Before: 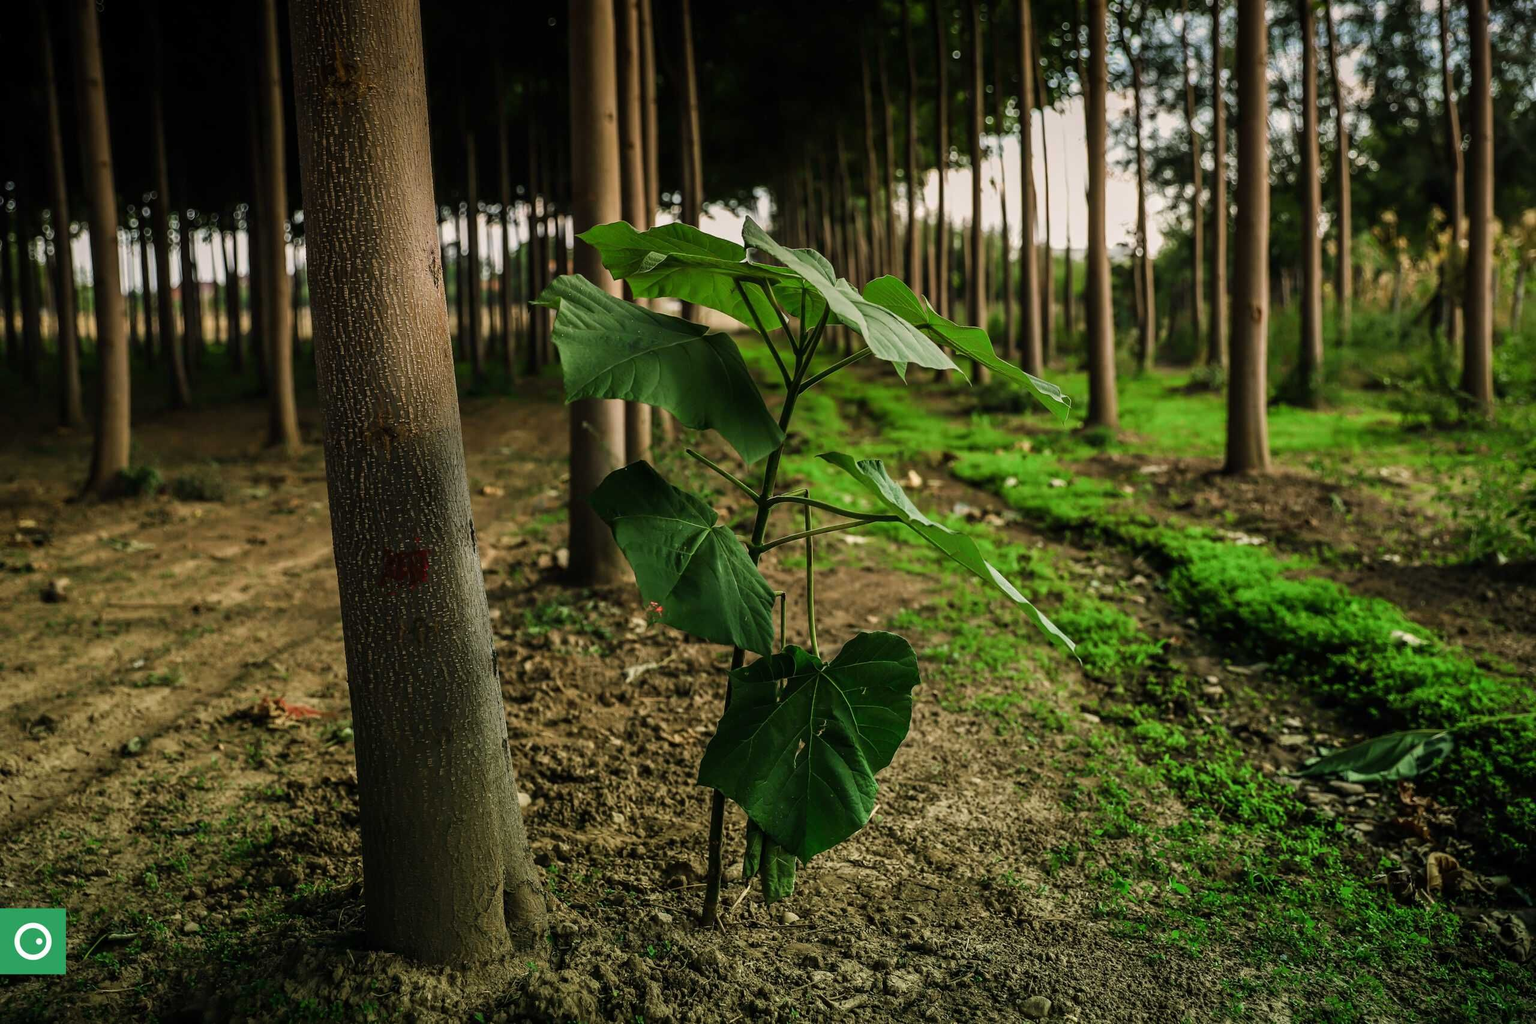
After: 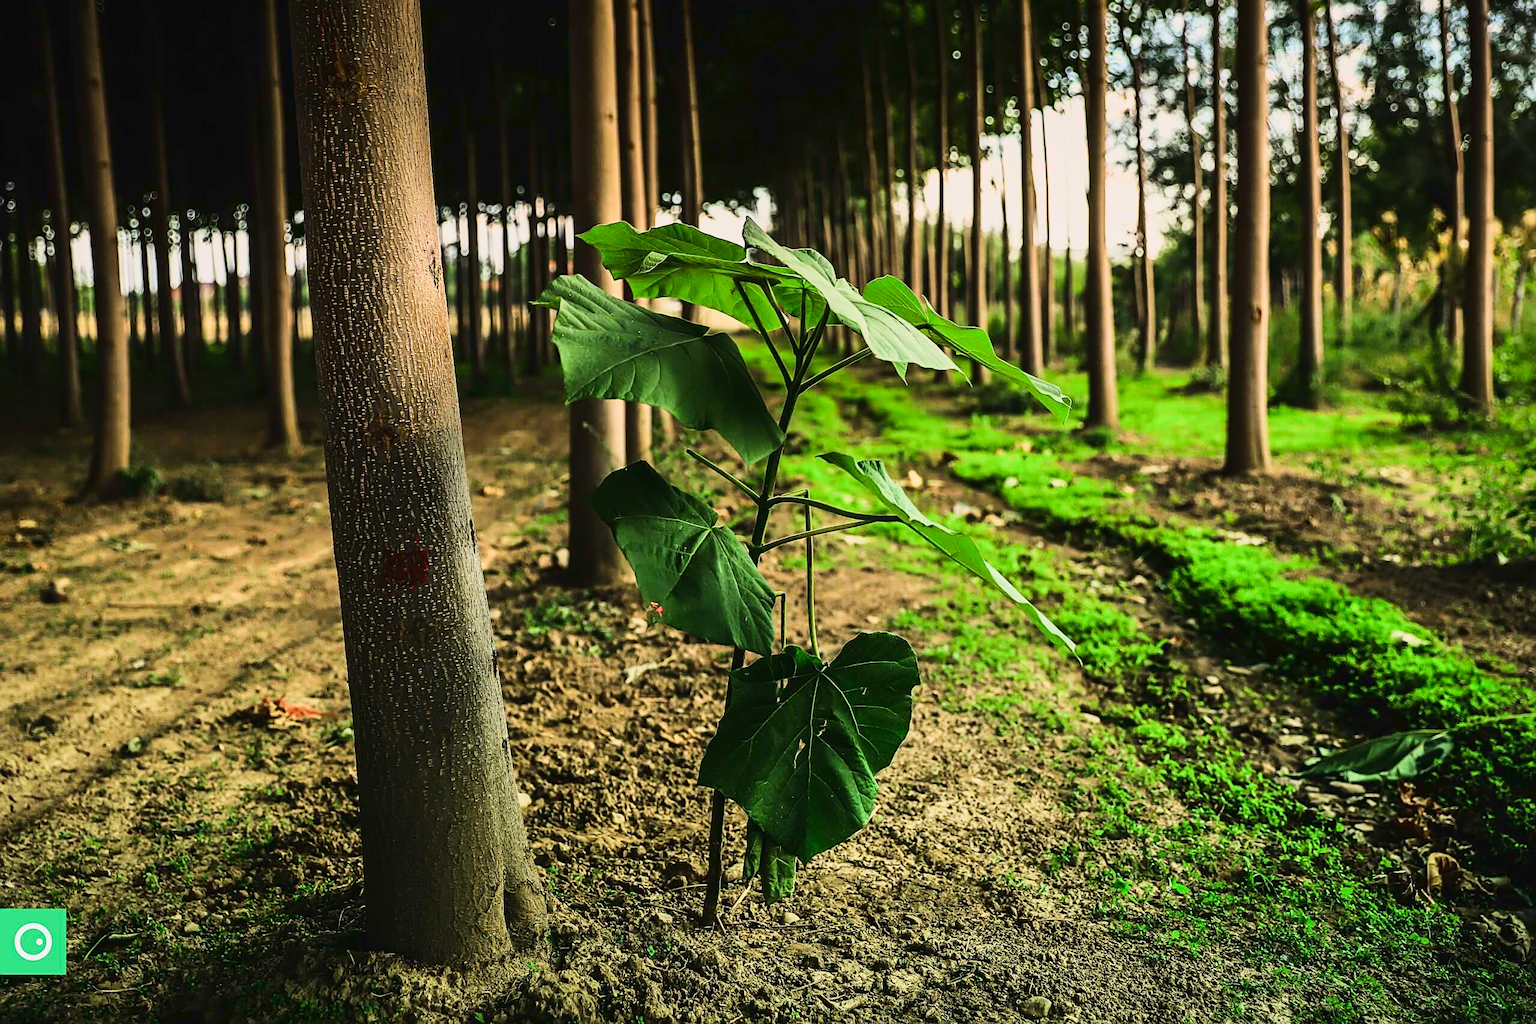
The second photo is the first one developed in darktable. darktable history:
tone curve: curves: ch0 [(0, 0.026) (0.146, 0.158) (0.272, 0.34) (0.434, 0.625) (0.676, 0.871) (0.994, 0.955)], color space Lab, linked channels, preserve colors none
sharpen: on, module defaults
